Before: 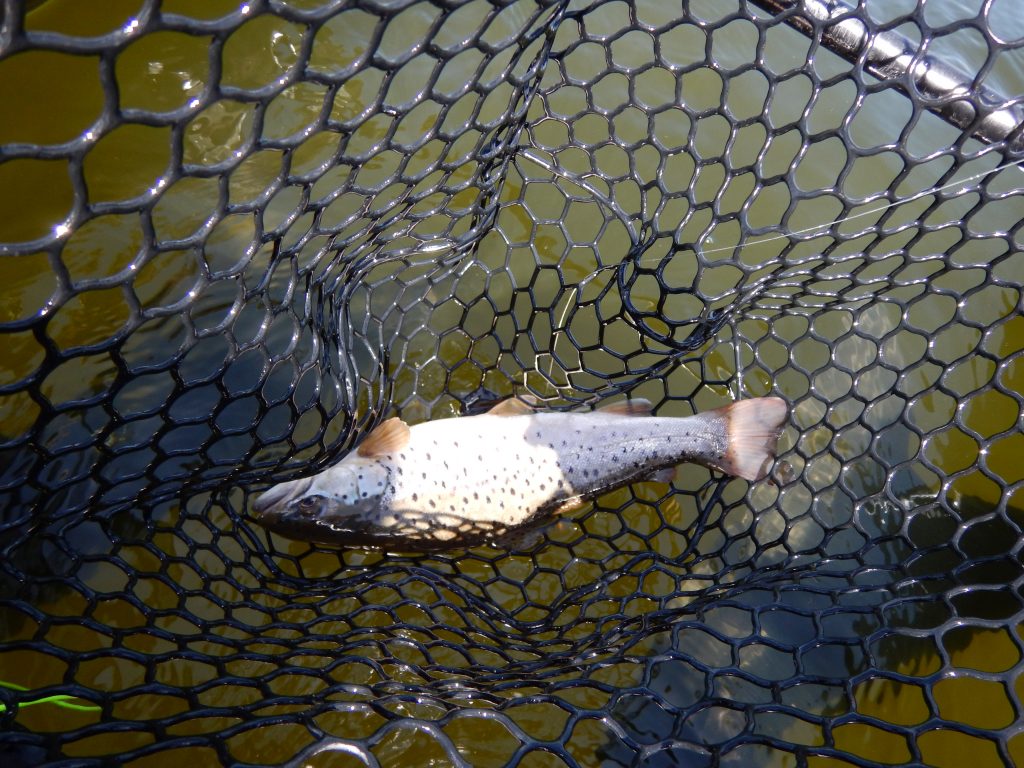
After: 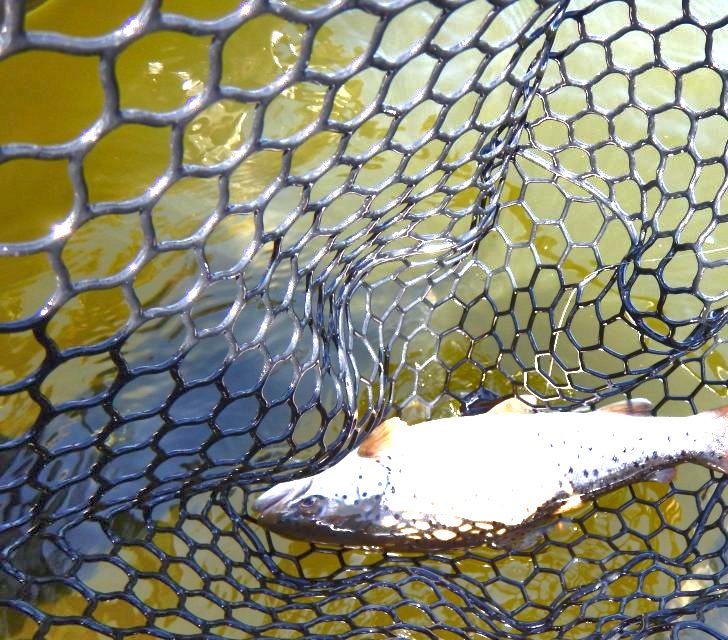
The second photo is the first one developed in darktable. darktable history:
tone equalizer: -8 EV 0.25 EV, -7 EV 0.417 EV, -6 EV 0.417 EV, -5 EV 0.25 EV, -3 EV -0.25 EV, -2 EV -0.417 EV, -1 EV -0.417 EV, +0 EV -0.25 EV, edges refinement/feathering 500, mask exposure compensation -1.57 EV, preserve details guided filter
white balance: red 0.986, blue 1.01
crop: right 28.885%, bottom 16.626%
shadows and highlights: shadows 60, soften with gaussian
exposure: exposure 2.207 EV, compensate highlight preservation false
